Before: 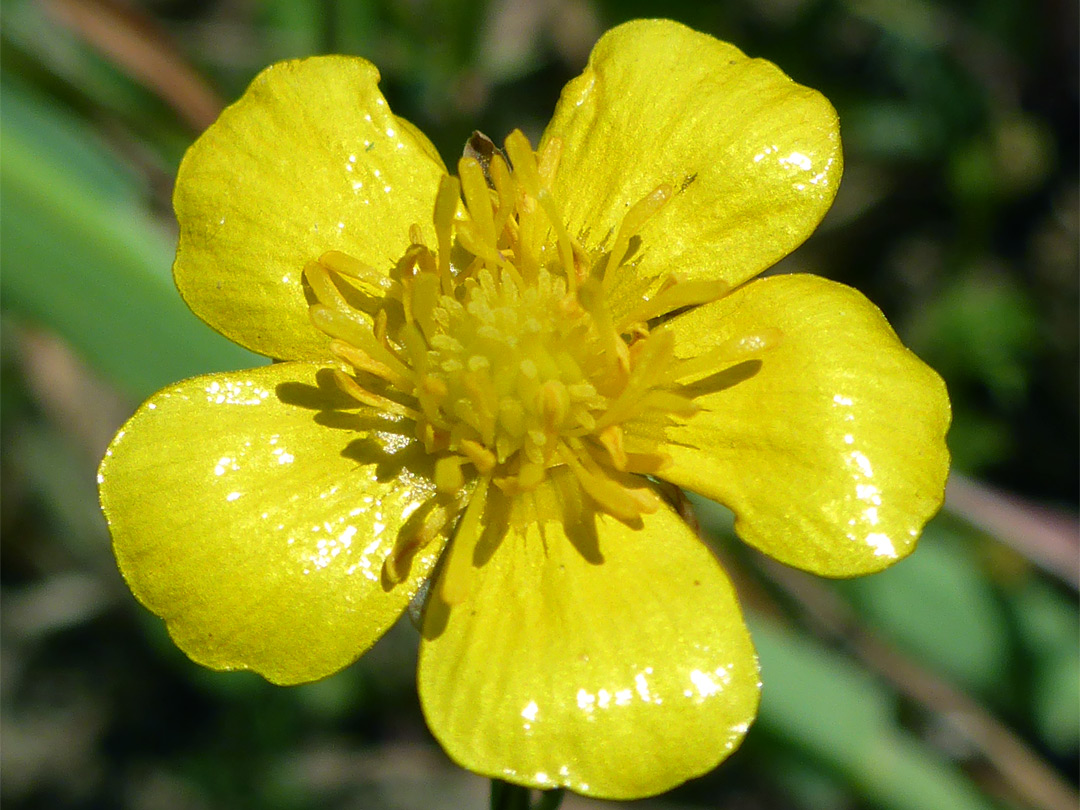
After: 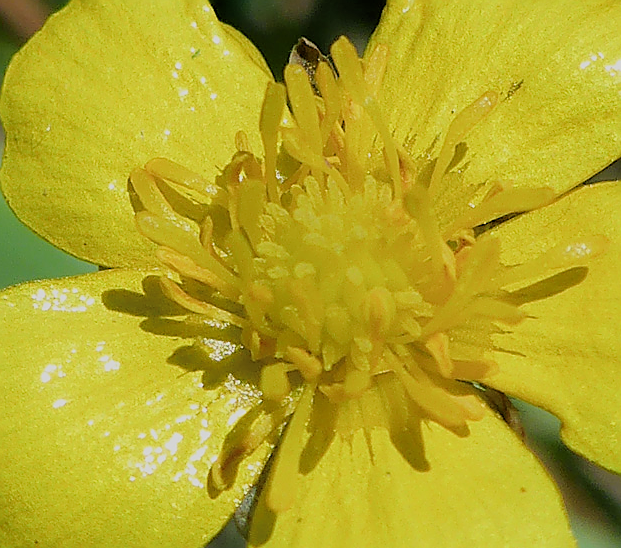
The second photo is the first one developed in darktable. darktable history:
tone equalizer: -8 EV -0.378 EV, -7 EV -0.364 EV, -6 EV -0.332 EV, -5 EV -0.232 EV, -3 EV 0.209 EV, -2 EV 0.353 EV, -1 EV 0.408 EV, +0 EV 0.444 EV, smoothing diameter 2.14%, edges refinement/feathering 23.87, mask exposure compensation -1.57 EV, filter diffusion 5
sharpen: radius 1.348, amount 1.244, threshold 0.672
crop: left 16.191%, top 11.496%, right 26.221%, bottom 20.821%
filmic rgb: black relative exposure -8.86 EV, white relative exposure 4.98 EV, target black luminance 0%, hardness 3.77, latitude 66.5%, contrast 0.818, highlights saturation mix 11.12%, shadows ↔ highlights balance 20.26%
